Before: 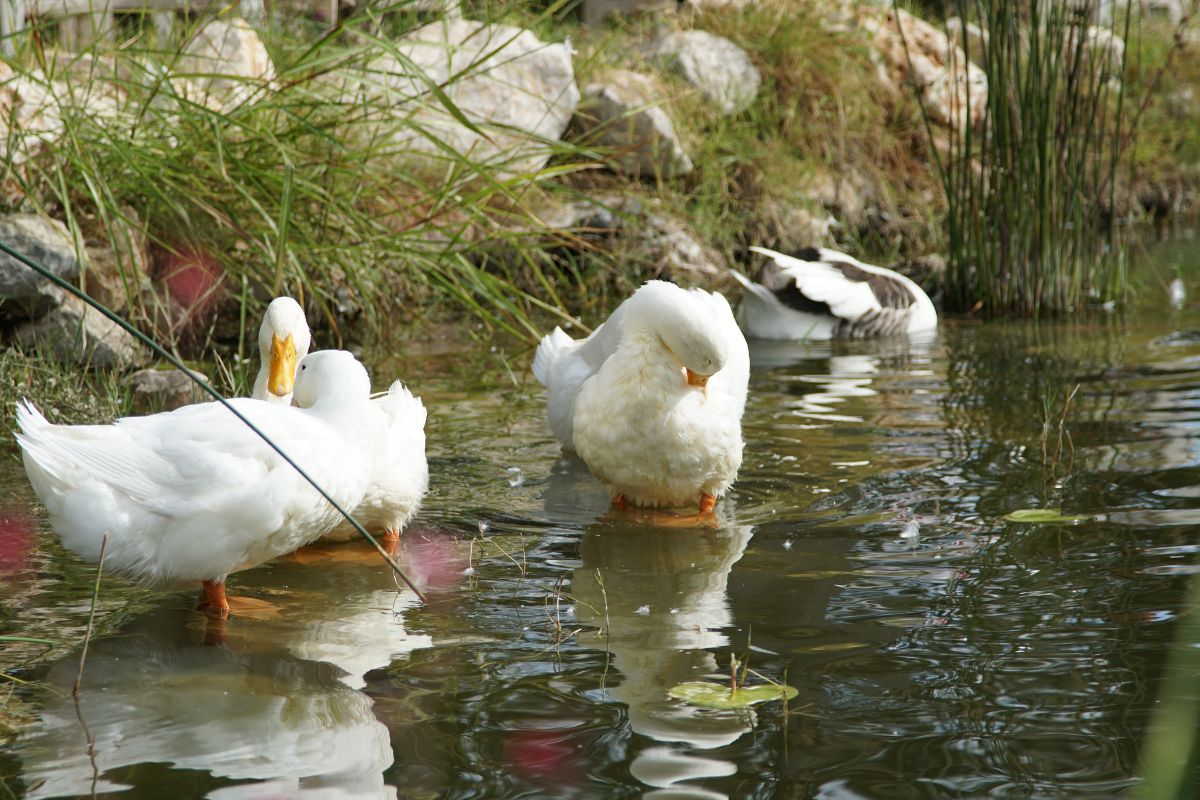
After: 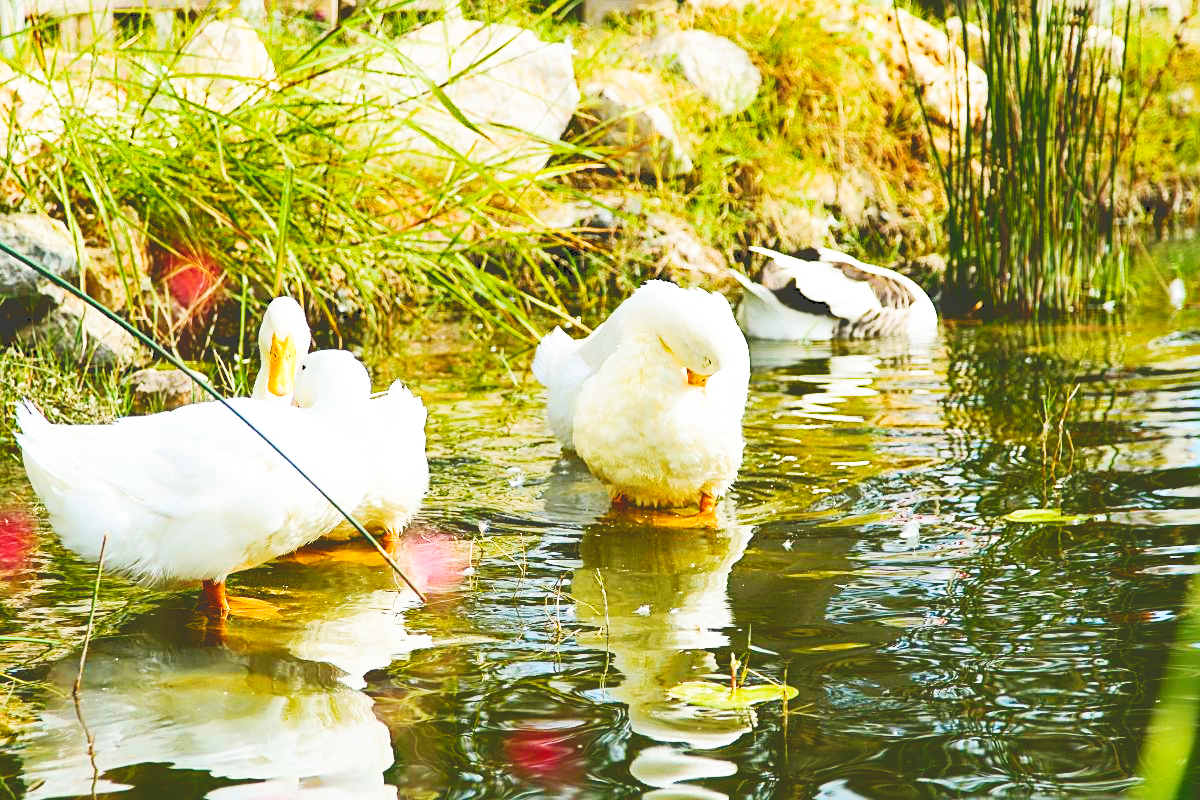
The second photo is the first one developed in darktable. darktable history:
base curve: curves: ch0 [(0, 0) (0.028, 0.03) (0.121, 0.232) (0.46, 0.748) (0.859, 0.968) (1, 1)], preserve colors none
contrast brightness saturation: contrast 0.143, brightness 0.221
sharpen: on, module defaults
tone curve: curves: ch0 [(0, 0) (0.003, 0.235) (0.011, 0.235) (0.025, 0.235) (0.044, 0.235) (0.069, 0.235) (0.1, 0.237) (0.136, 0.239) (0.177, 0.243) (0.224, 0.256) (0.277, 0.287) (0.335, 0.329) (0.399, 0.391) (0.468, 0.476) (0.543, 0.574) (0.623, 0.683) (0.709, 0.778) (0.801, 0.869) (0.898, 0.924) (1, 1)], color space Lab, independent channels, preserve colors none
color balance rgb: linear chroma grading › shadows 9.66%, linear chroma grading › highlights 9.023%, linear chroma grading › global chroma 15.639%, linear chroma grading › mid-tones 14.892%, perceptual saturation grading › global saturation 25.785%, perceptual saturation grading › highlights -50.037%, perceptual saturation grading › shadows 30.273%, global vibrance 20%
